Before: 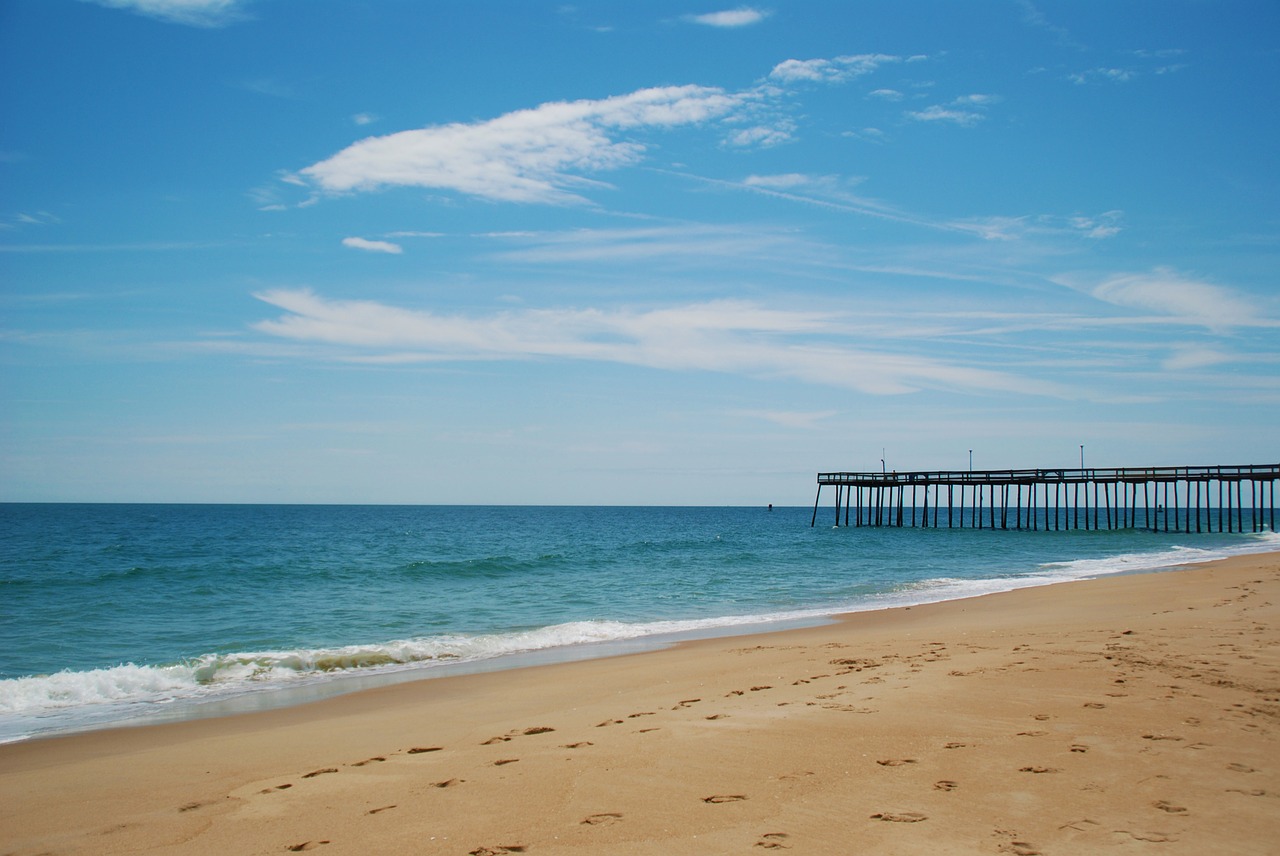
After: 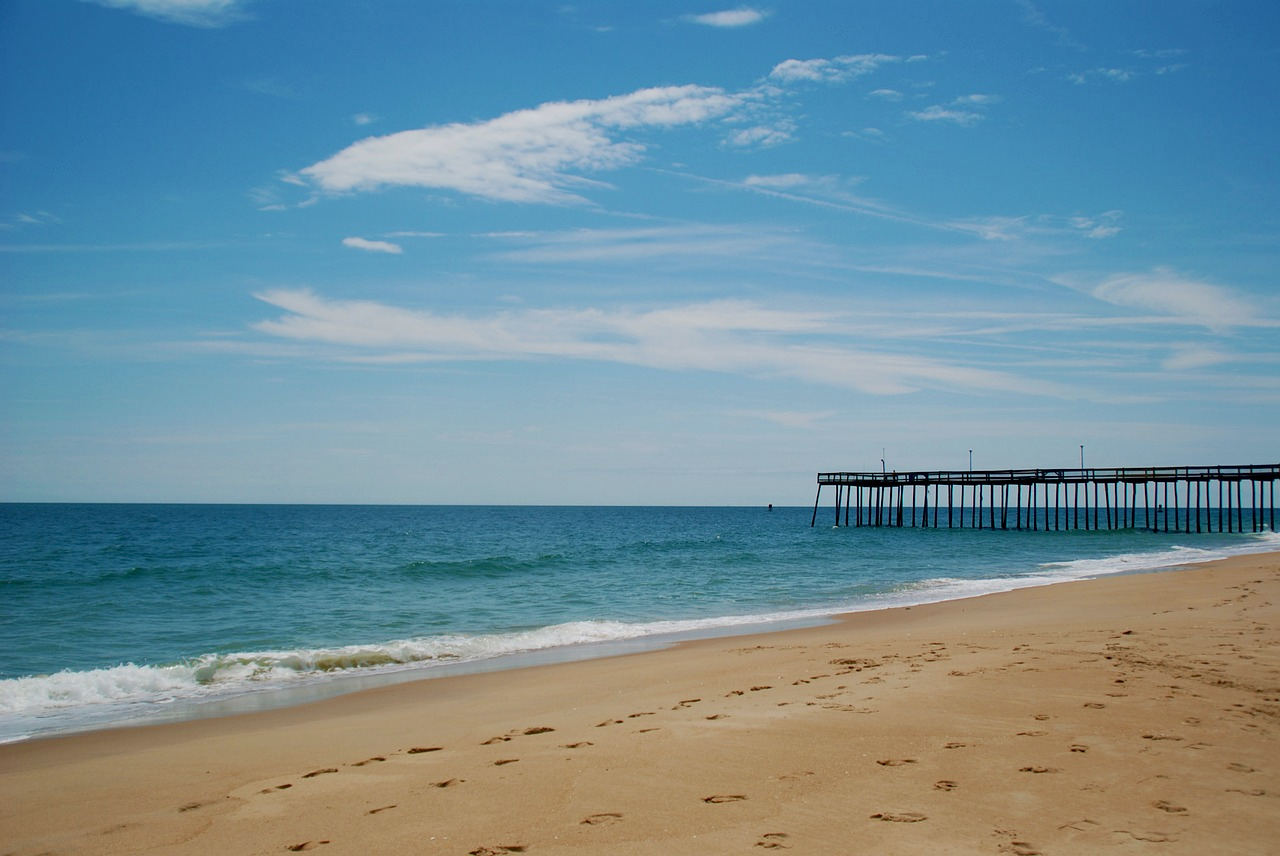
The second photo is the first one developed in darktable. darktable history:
exposure: black level correction 0.009, exposure -0.159 EV, compensate highlight preservation false
contrast brightness saturation: contrast 0.01, saturation -0.05
